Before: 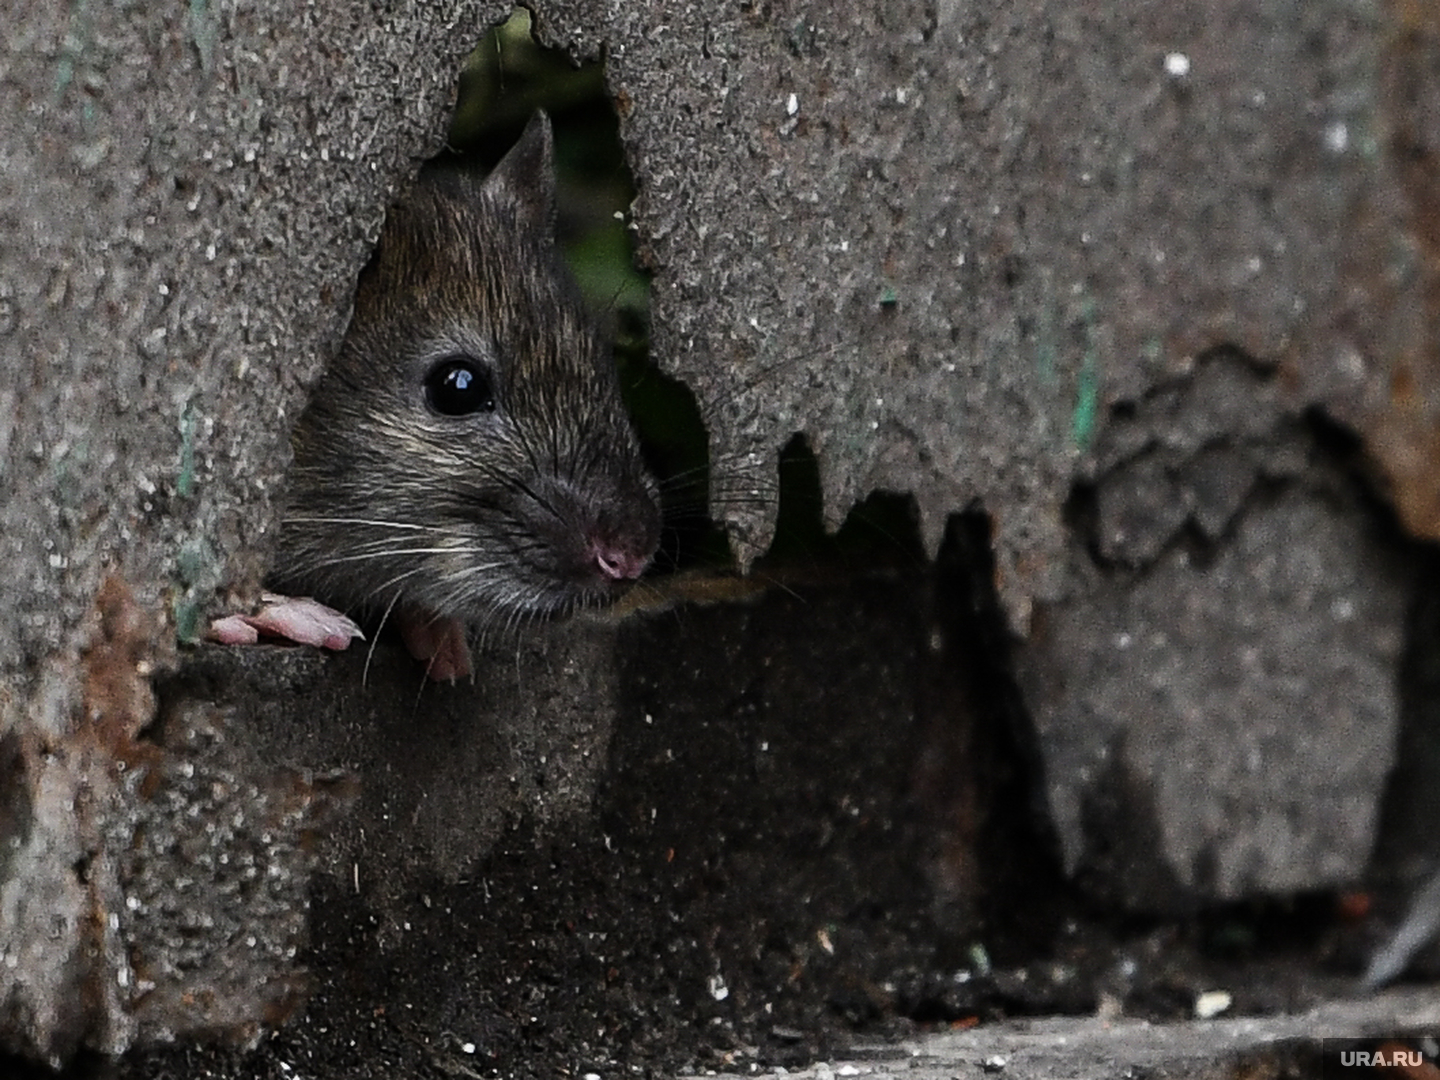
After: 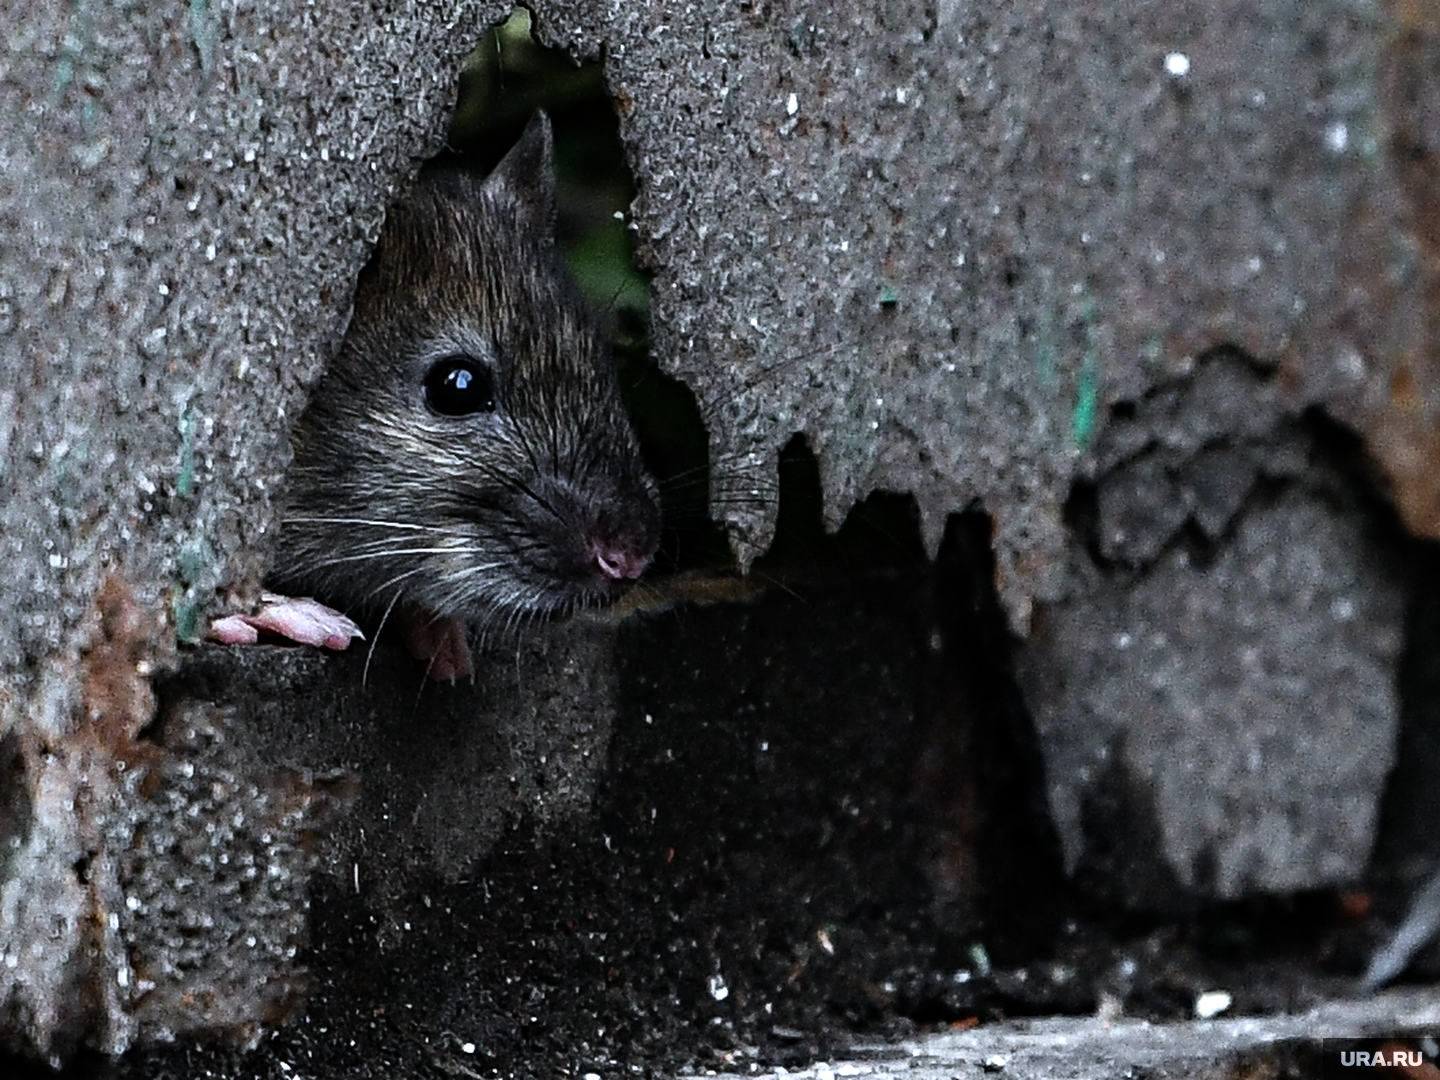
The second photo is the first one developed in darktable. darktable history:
shadows and highlights: shadows -0.014, highlights 41.94
tone equalizer: -8 EV -0.786 EV, -7 EV -0.732 EV, -6 EV -0.638 EV, -5 EV -0.36 EV, -3 EV 0.38 EV, -2 EV 0.6 EV, -1 EV 0.69 EV, +0 EV 0.771 EV
haze removal: adaptive false
color calibration: x 0.369, y 0.382, temperature 4318.92 K
